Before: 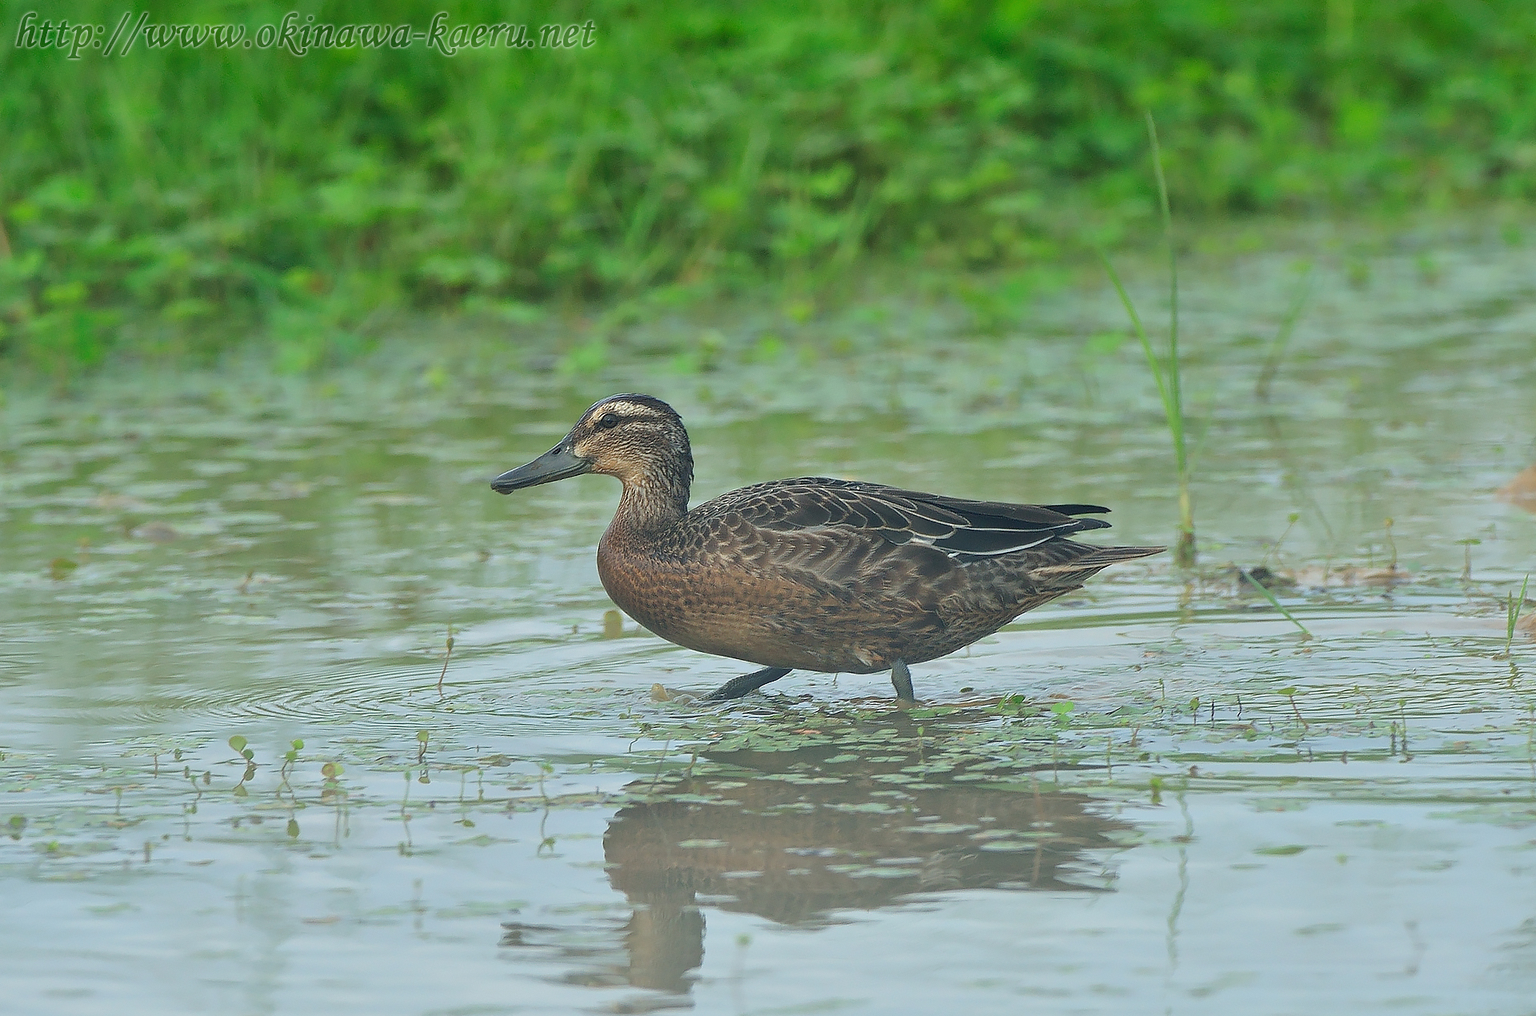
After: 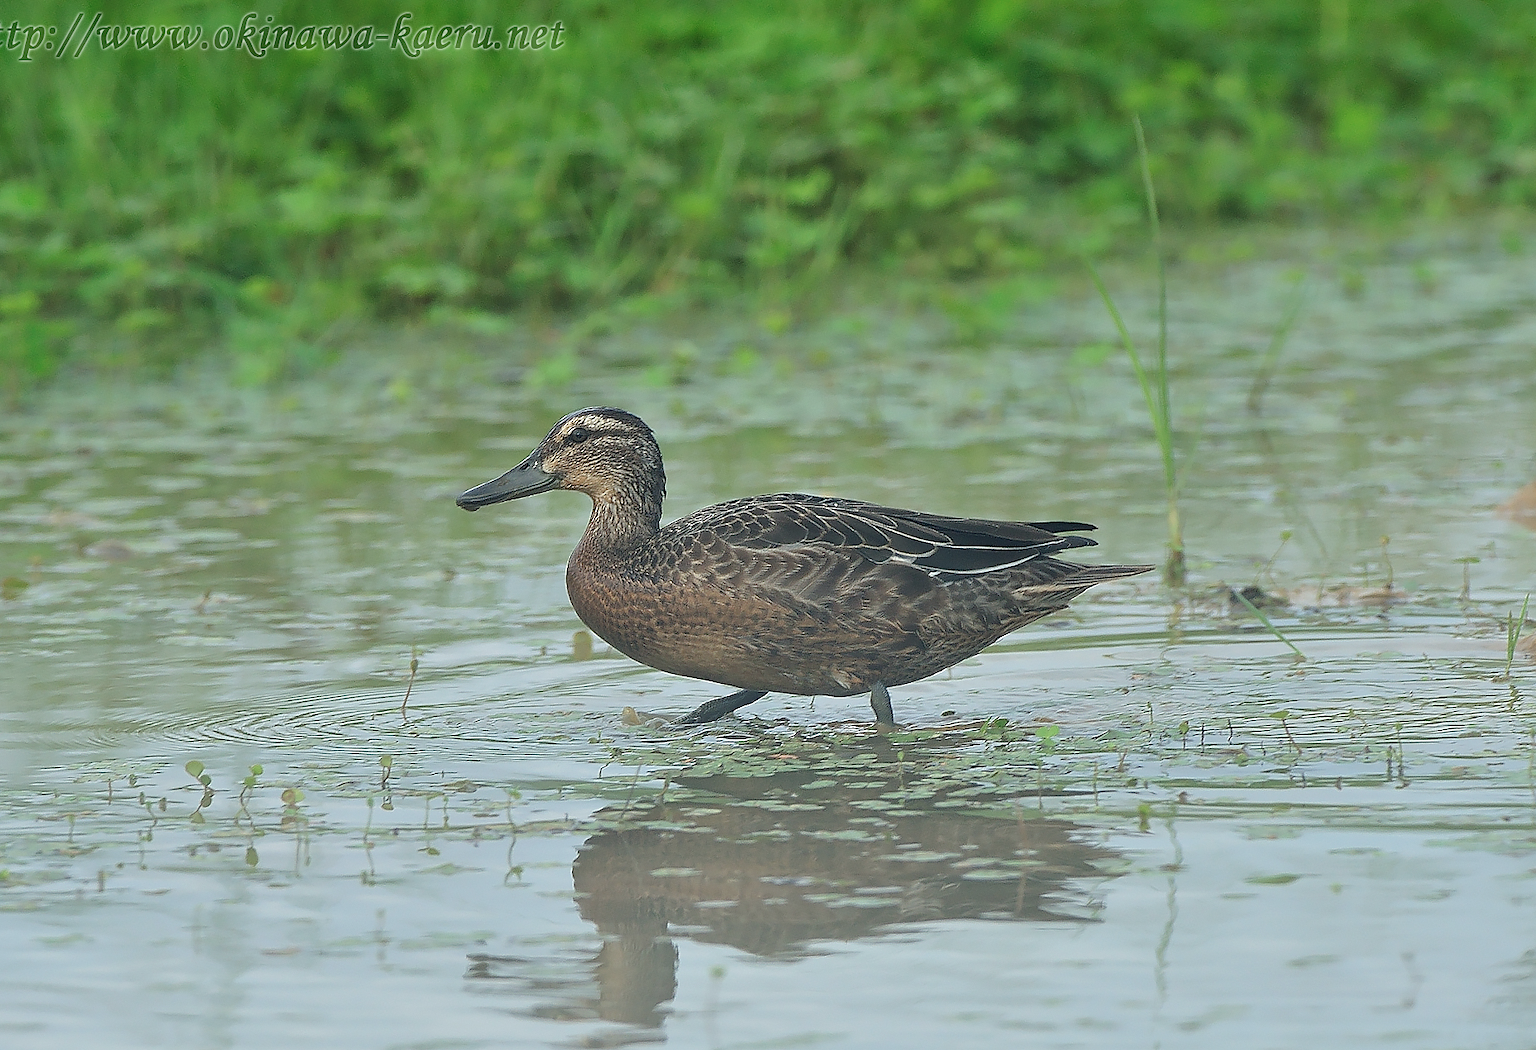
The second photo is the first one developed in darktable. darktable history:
sharpen: radius 1.864, amount 0.398, threshold 1.271
color contrast: green-magenta contrast 0.84, blue-yellow contrast 0.86
crop and rotate: left 3.238%
